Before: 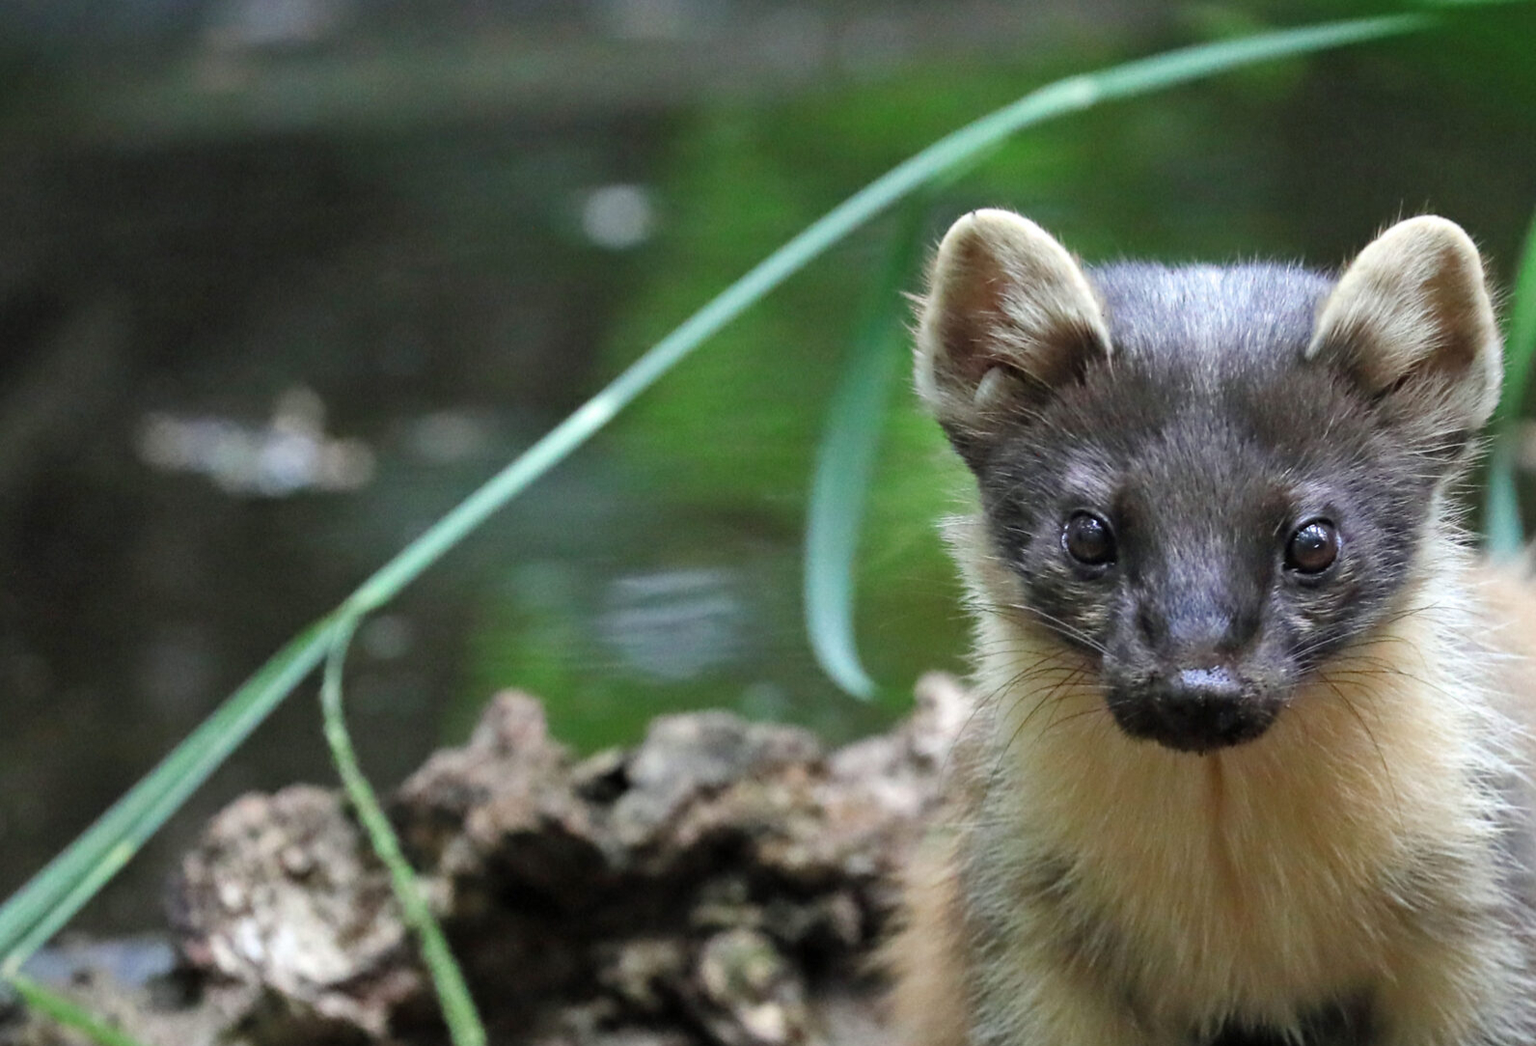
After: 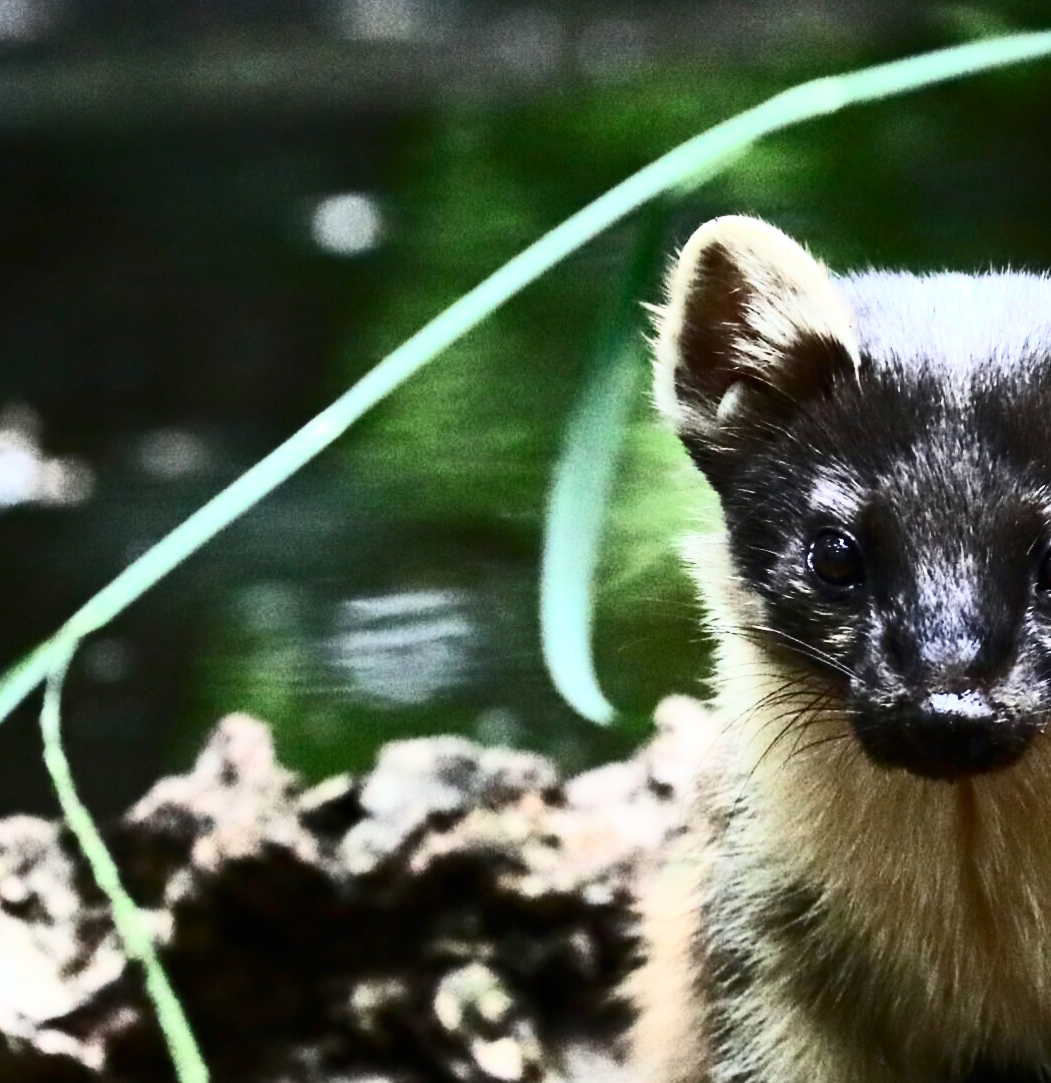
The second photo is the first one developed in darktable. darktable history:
crop and rotate: left 18.442%, right 15.508%
contrast brightness saturation: contrast 0.93, brightness 0.2
